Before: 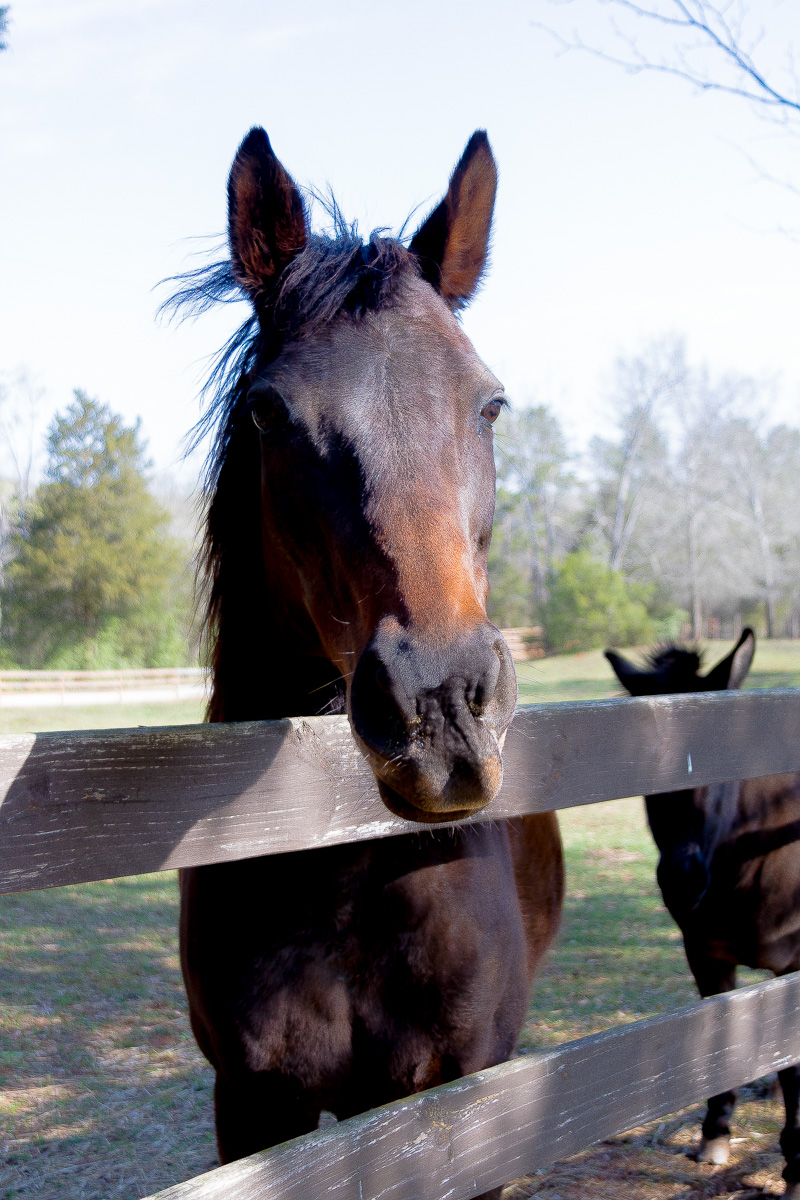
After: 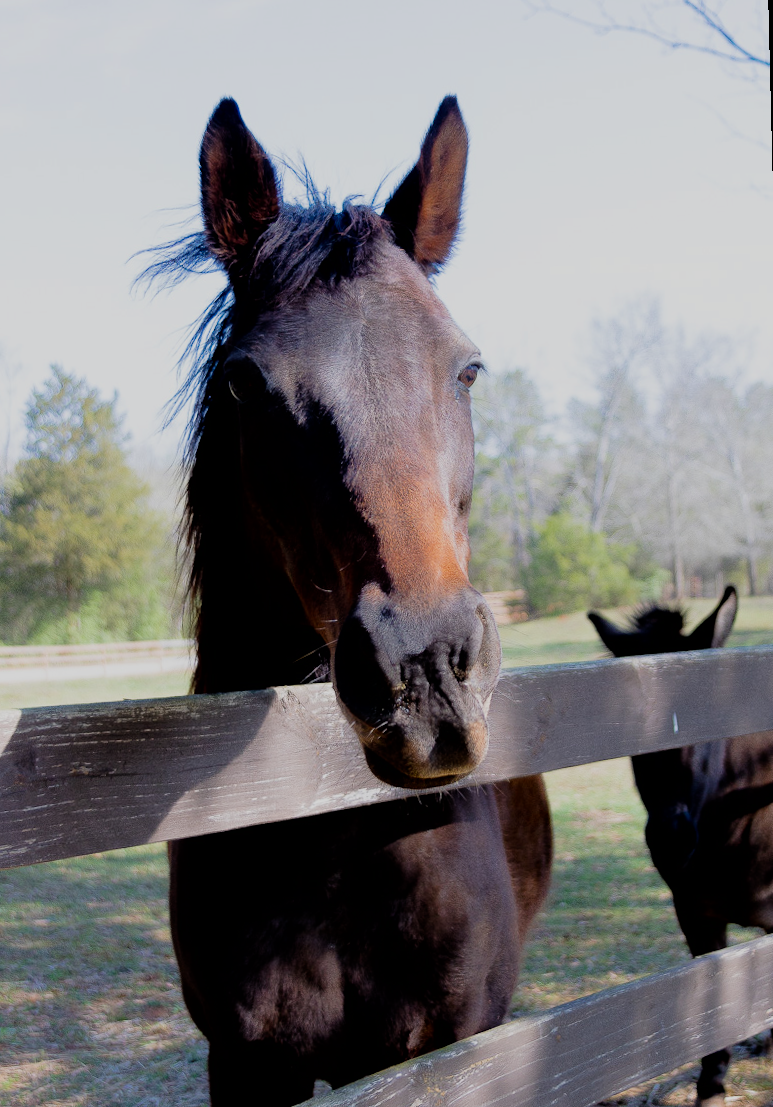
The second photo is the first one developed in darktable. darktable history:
crop and rotate: left 2.536%, right 1.107%, bottom 2.246%
rotate and perspective: rotation -1.42°, crop left 0.016, crop right 0.984, crop top 0.035, crop bottom 0.965
filmic rgb: black relative exposure -7.65 EV, white relative exposure 4.56 EV, hardness 3.61
